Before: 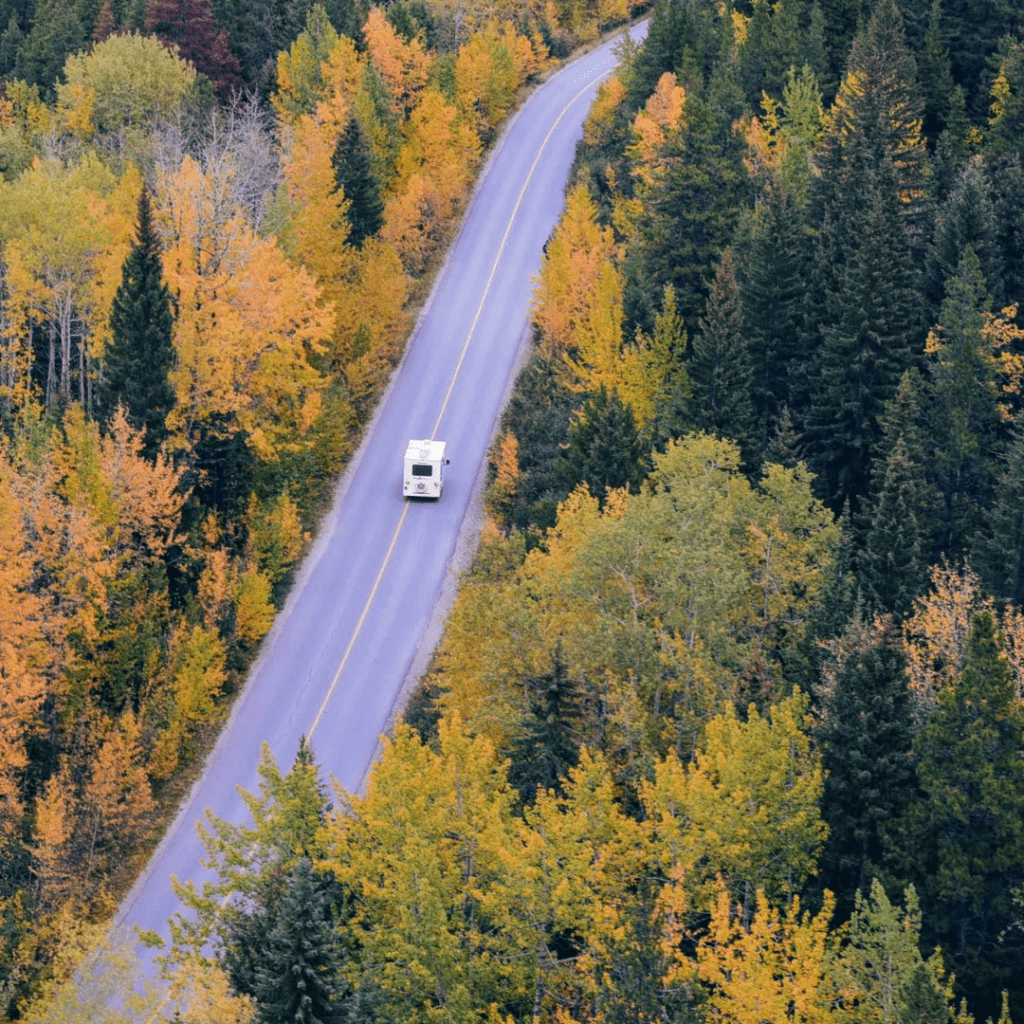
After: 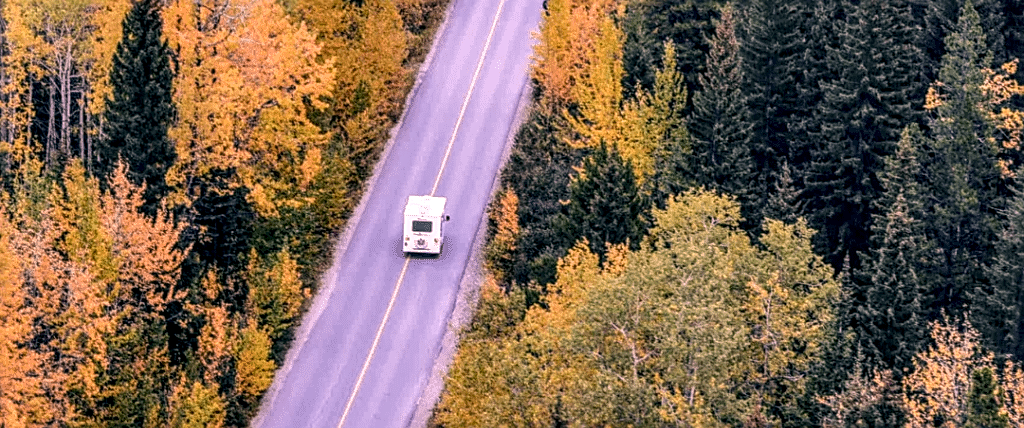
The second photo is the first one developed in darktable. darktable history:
local contrast: highlights 0%, shadows 0%, detail 182%
sharpen: on, module defaults
crop and rotate: top 23.84%, bottom 34.294%
color correction: highlights a* 14.52, highlights b* 4.84
